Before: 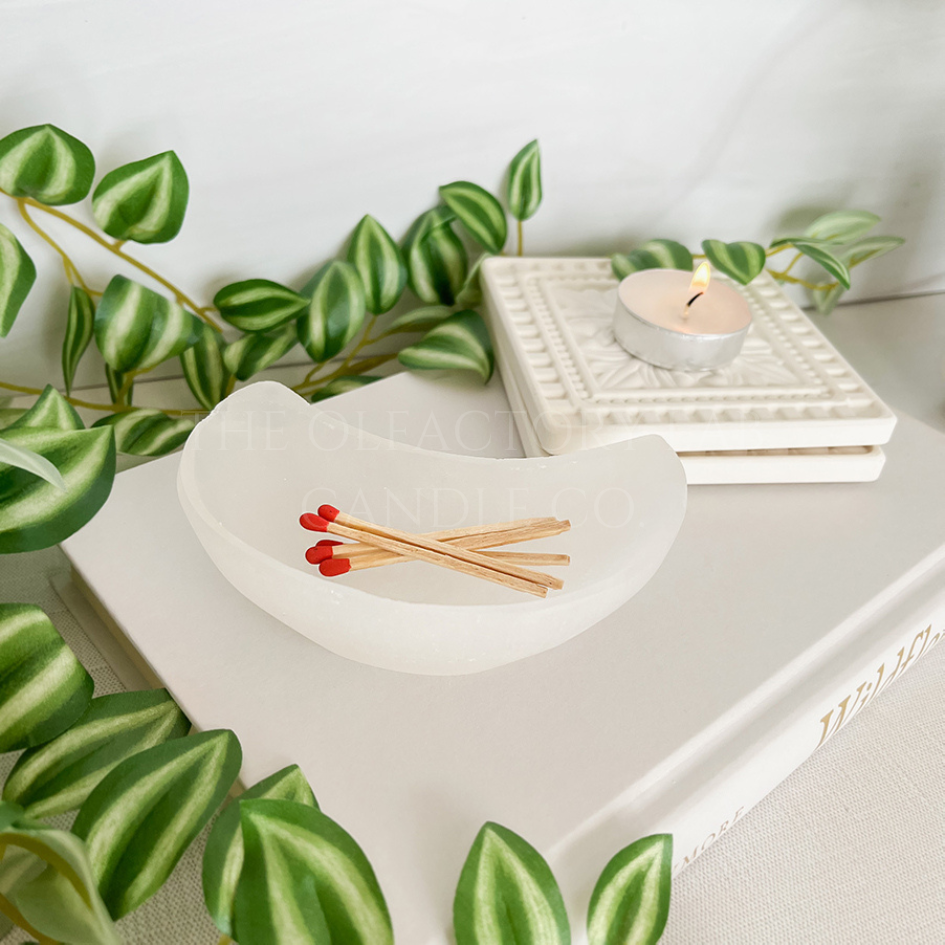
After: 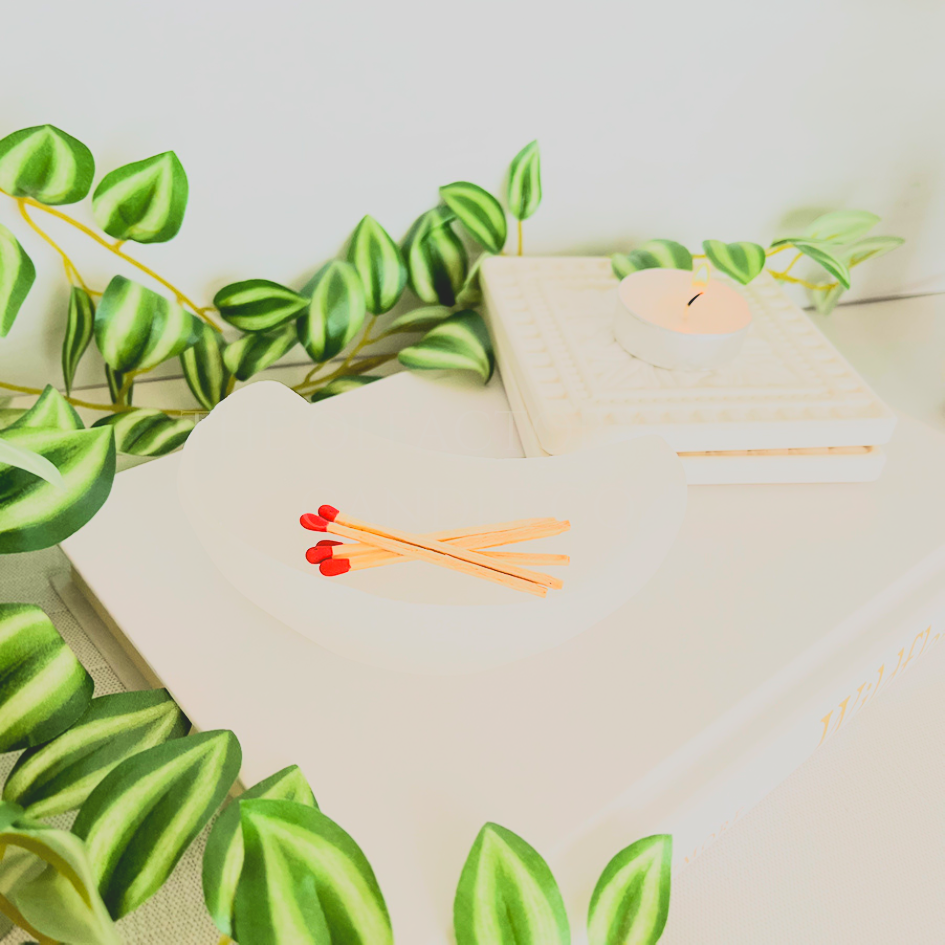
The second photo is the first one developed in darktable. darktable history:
contrast brightness saturation: contrast -0.28
rgb curve: curves: ch0 [(0, 0) (0.21, 0.15) (0.24, 0.21) (0.5, 0.75) (0.75, 0.96) (0.89, 0.99) (1, 1)]; ch1 [(0, 0.02) (0.21, 0.13) (0.25, 0.2) (0.5, 0.67) (0.75, 0.9) (0.89, 0.97) (1, 1)]; ch2 [(0, 0.02) (0.21, 0.13) (0.25, 0.2) (0.5, 0.67) (0.75, 0.9) (0.89, 0.97) (1, 1)], compensate middle gray true
